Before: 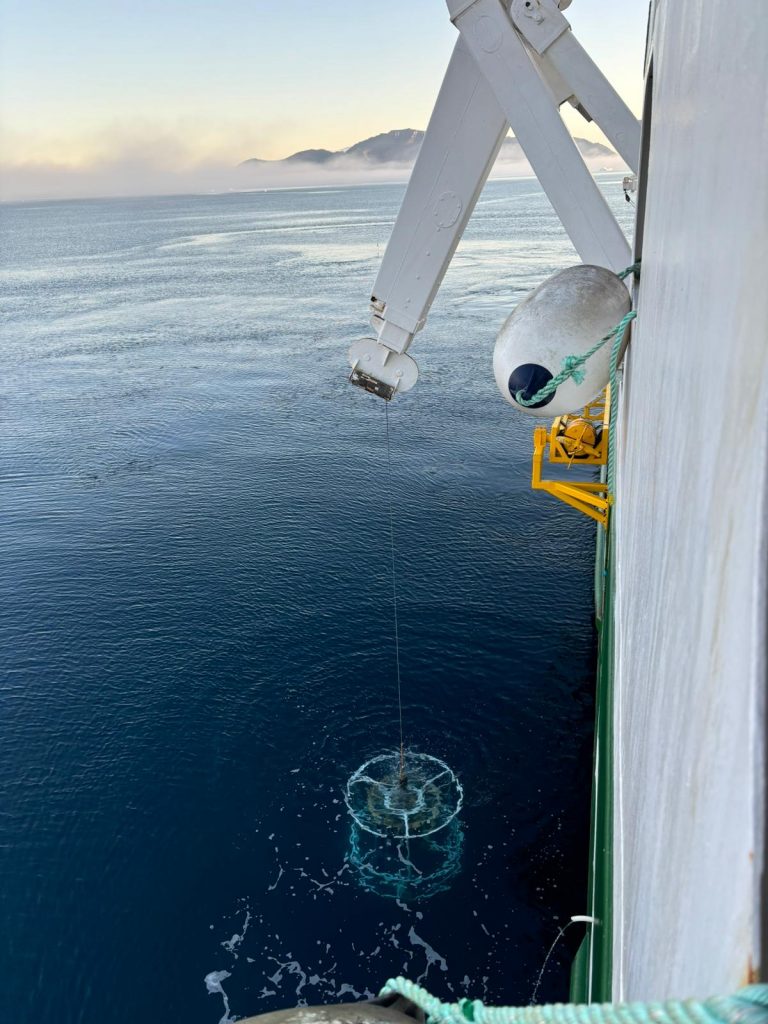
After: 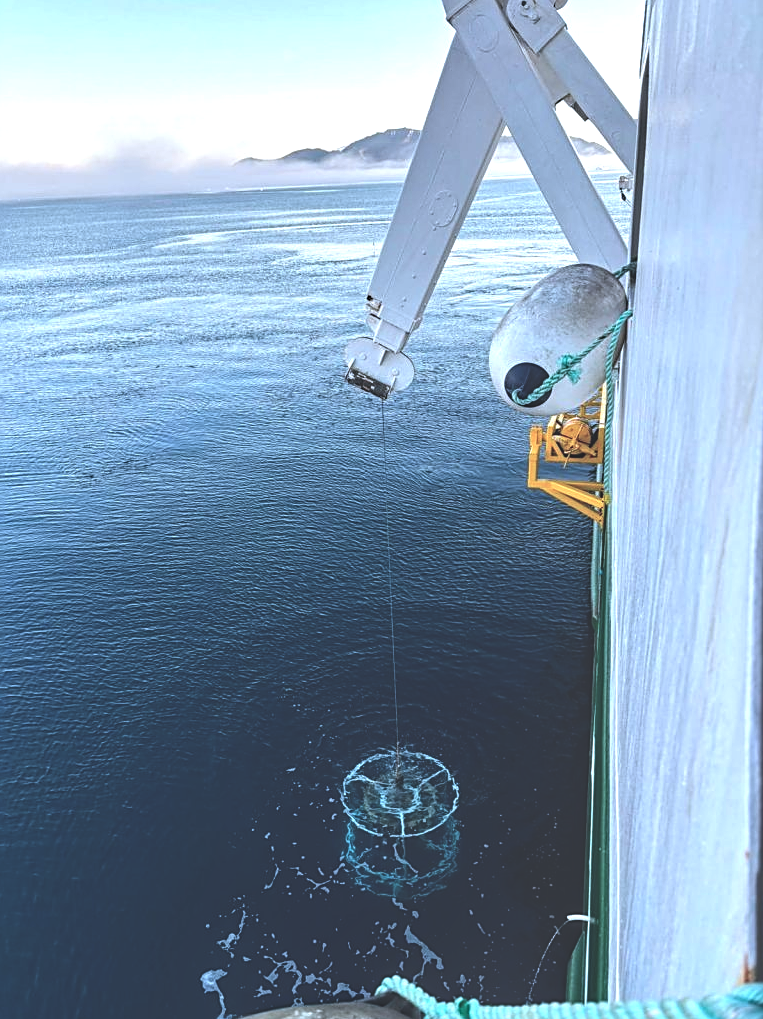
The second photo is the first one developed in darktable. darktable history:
local contrast: on, module defaults
crop and rotate: left 0.614%, top 0.179%, bottom 0.309%
haze removal: compatibility mode true, adaptive false
sharpen: on, module defaults
exposure: black level correction -0.041, exposure 0.064 EV, compensate highlight preservation false
color correction: highlights a* -2.24, highlights b* -18.1
tone equalizer: -8 EV -0.417 EV, -7 EV -0.389 EV, -6 EV -0.333 EV, -5 EV -0.222 EV, -3 EV 0.222 EV, -2 EV 0.333 EV, -1 EV 0.389 EV, +0 EV 0.417 EV, edges refinement/feathering 500, mask exposure compensation -1.57 EV, preserve details no
